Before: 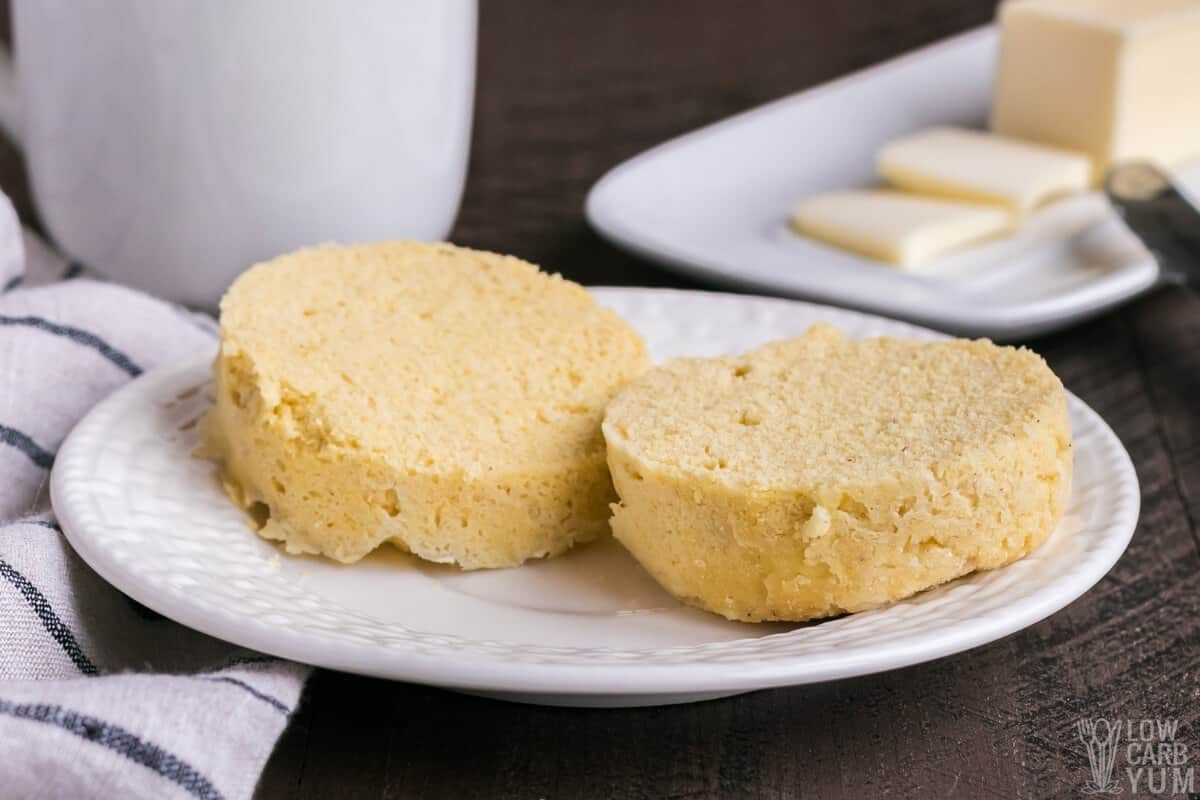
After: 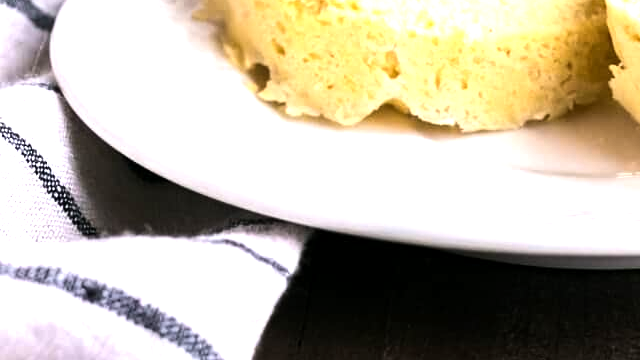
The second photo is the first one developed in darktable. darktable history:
crop and rotate: top 54.778%, right 46.61%, bottom 0.159%
tone equalizer: -8 EV -0.75 EV, -7 EV -0.7 EV, -6 EV -0.6 EV, -5 EV -0.4 EV, -3 EV 0.4 EV, -2 EV 0.6 EV, -1 EV 0.7 EV, +0 EV 0.75 EV, edges refinement/feathering 500, mask exposure compensation -1.57 EV, preserve details no
exposure: black level correction 0.001, exposure 0.5 EV, compensate exposure bias true, compensate highlight preservation false
